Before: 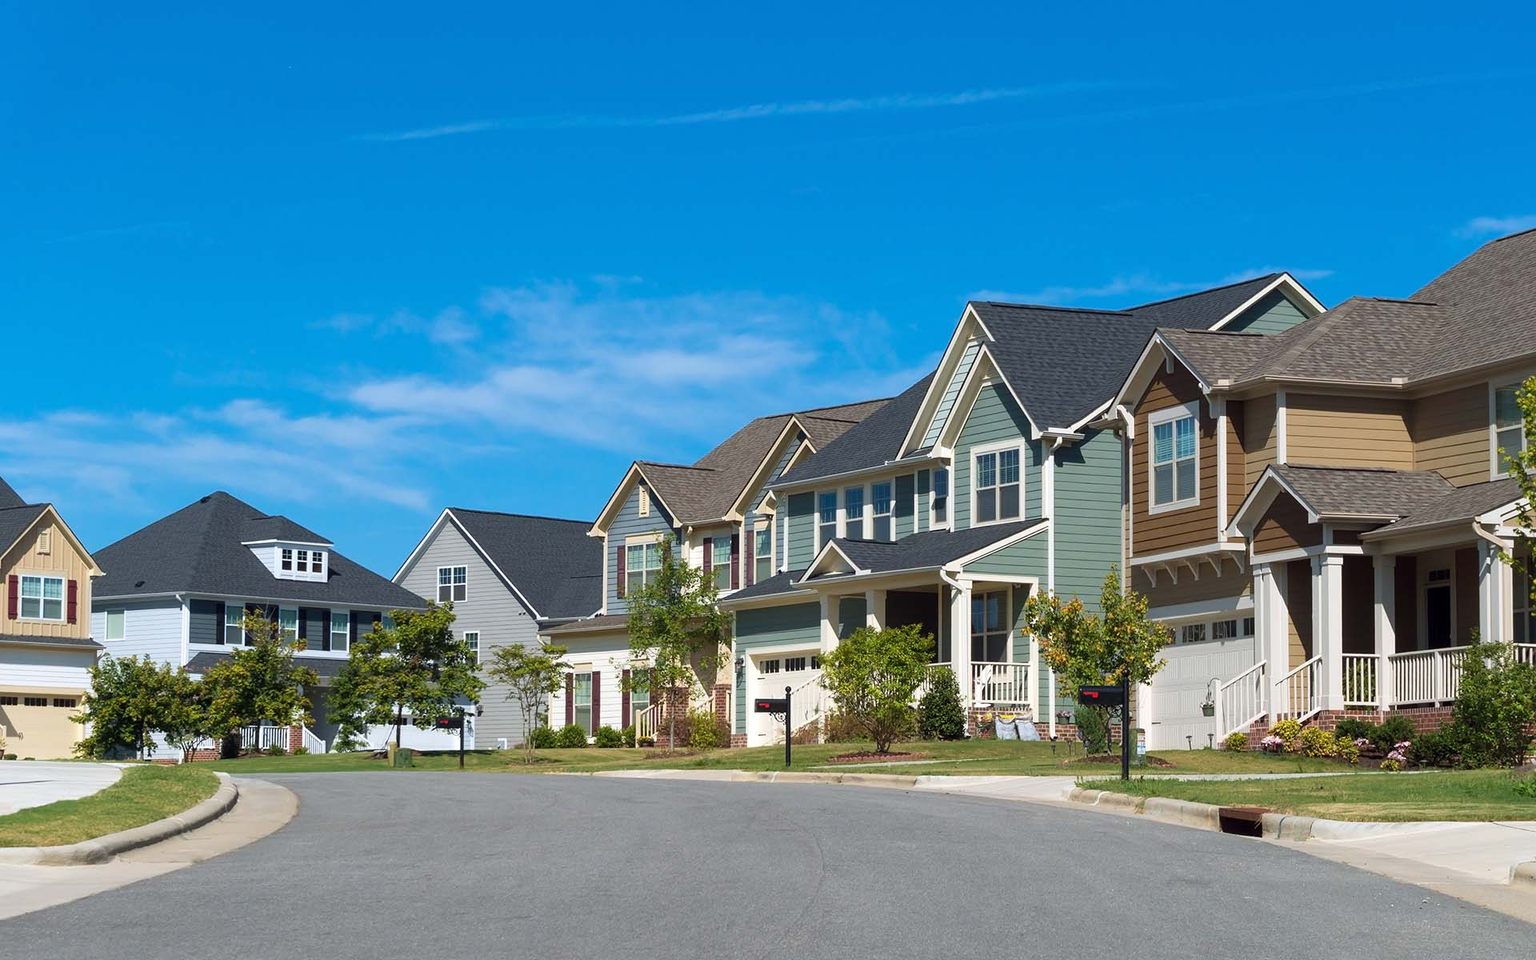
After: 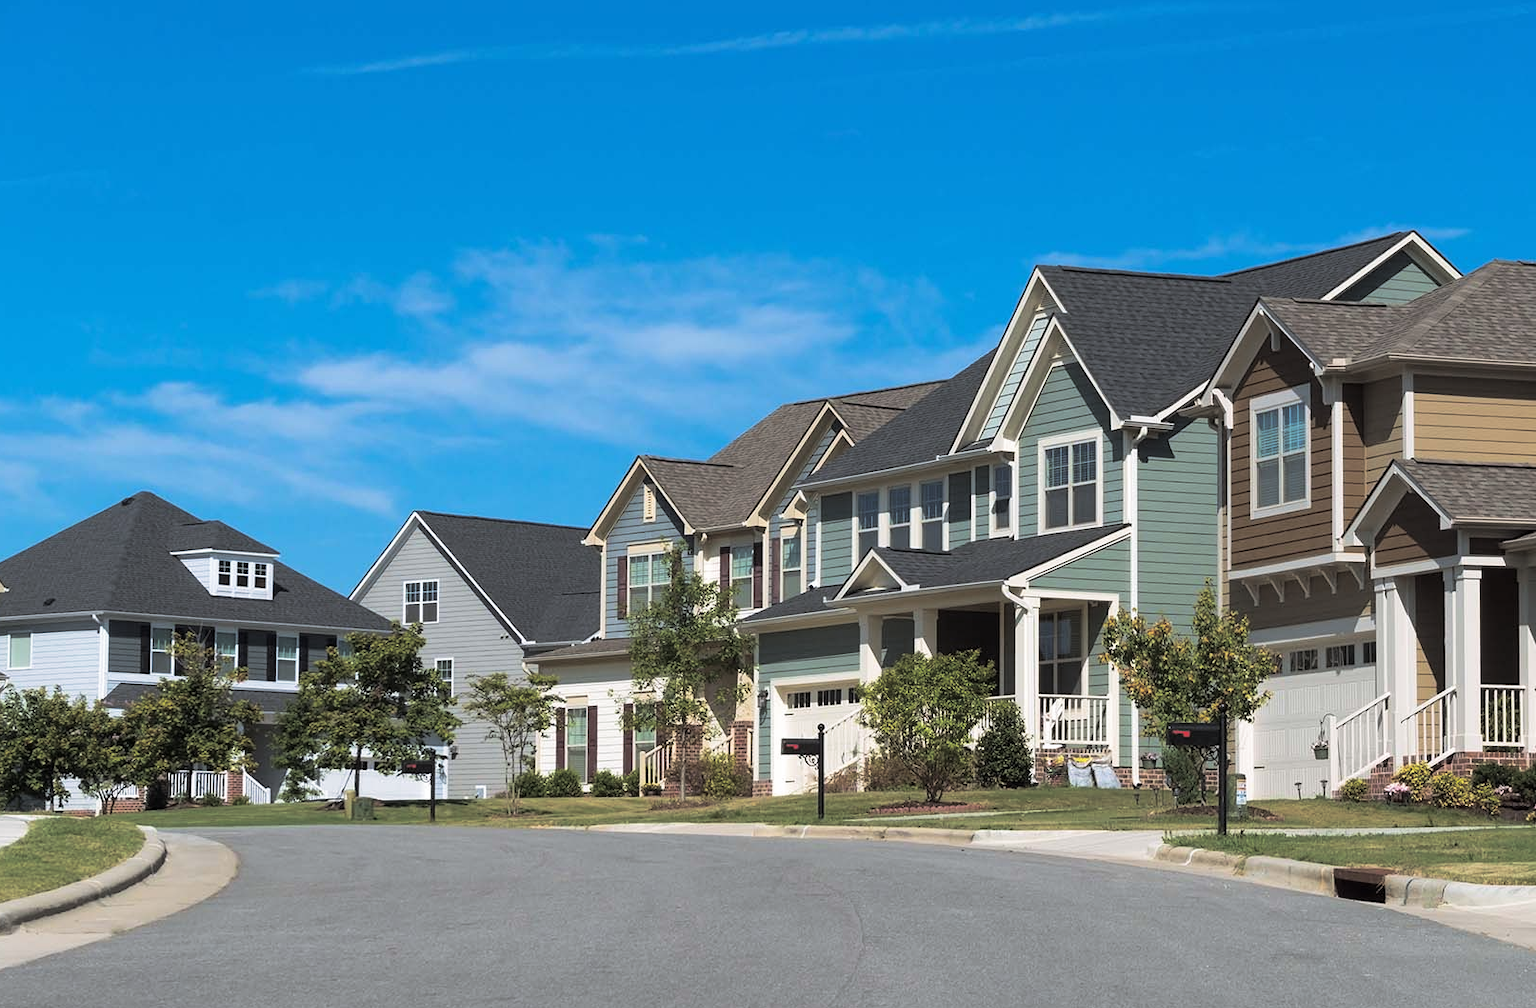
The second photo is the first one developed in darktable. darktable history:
crop: left 6.446%, top 8.188%, right 9.538%, bottom 3.548%
split-toning: shadows › hue 36°, shadows › saturation 0.05, highlights › hue 10.8°, highlights › saturation 0.15, compress 40%
